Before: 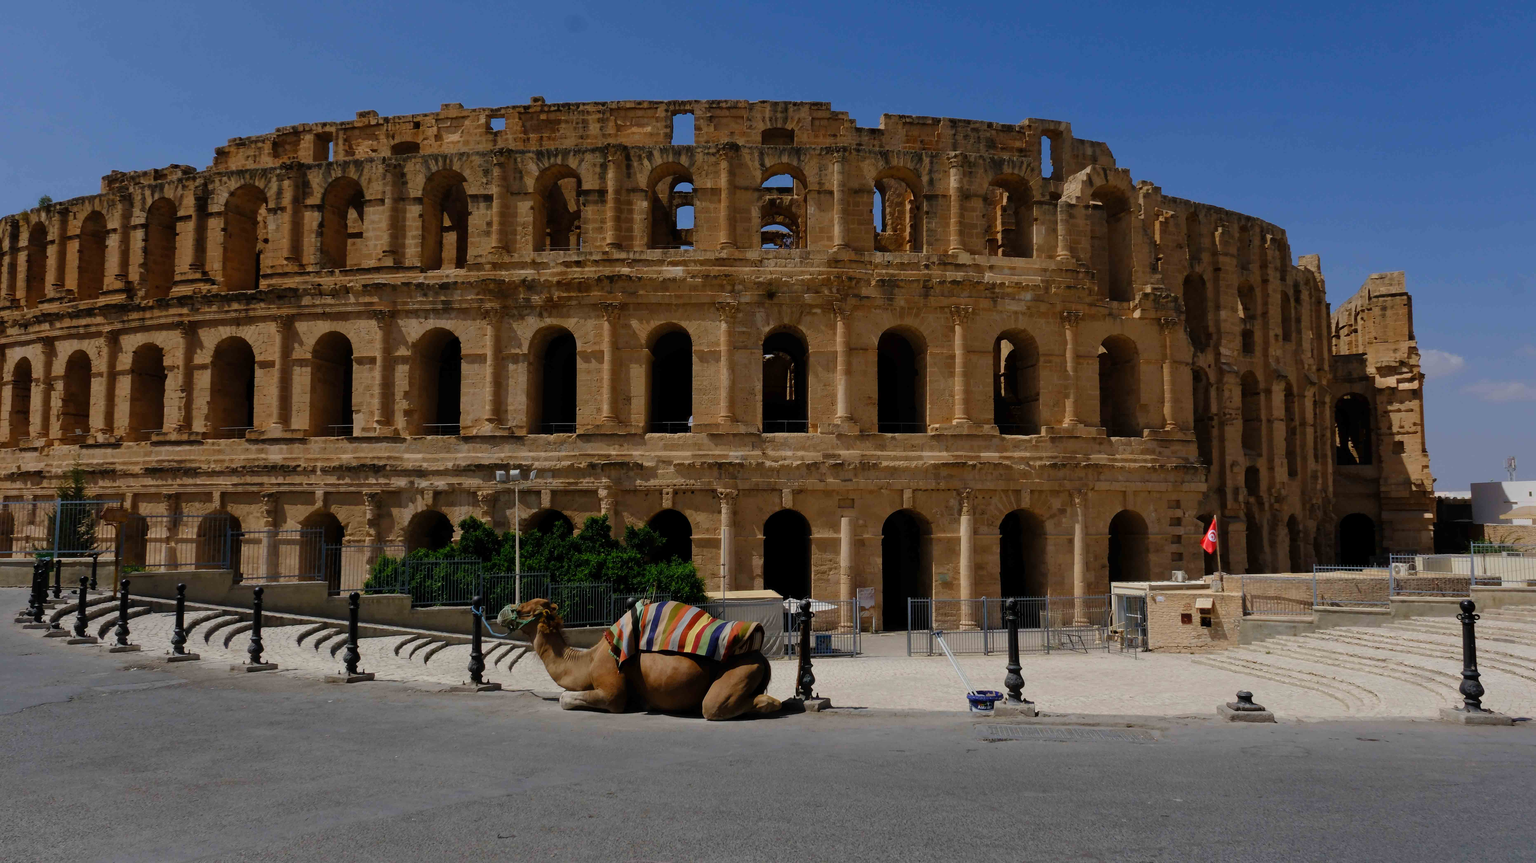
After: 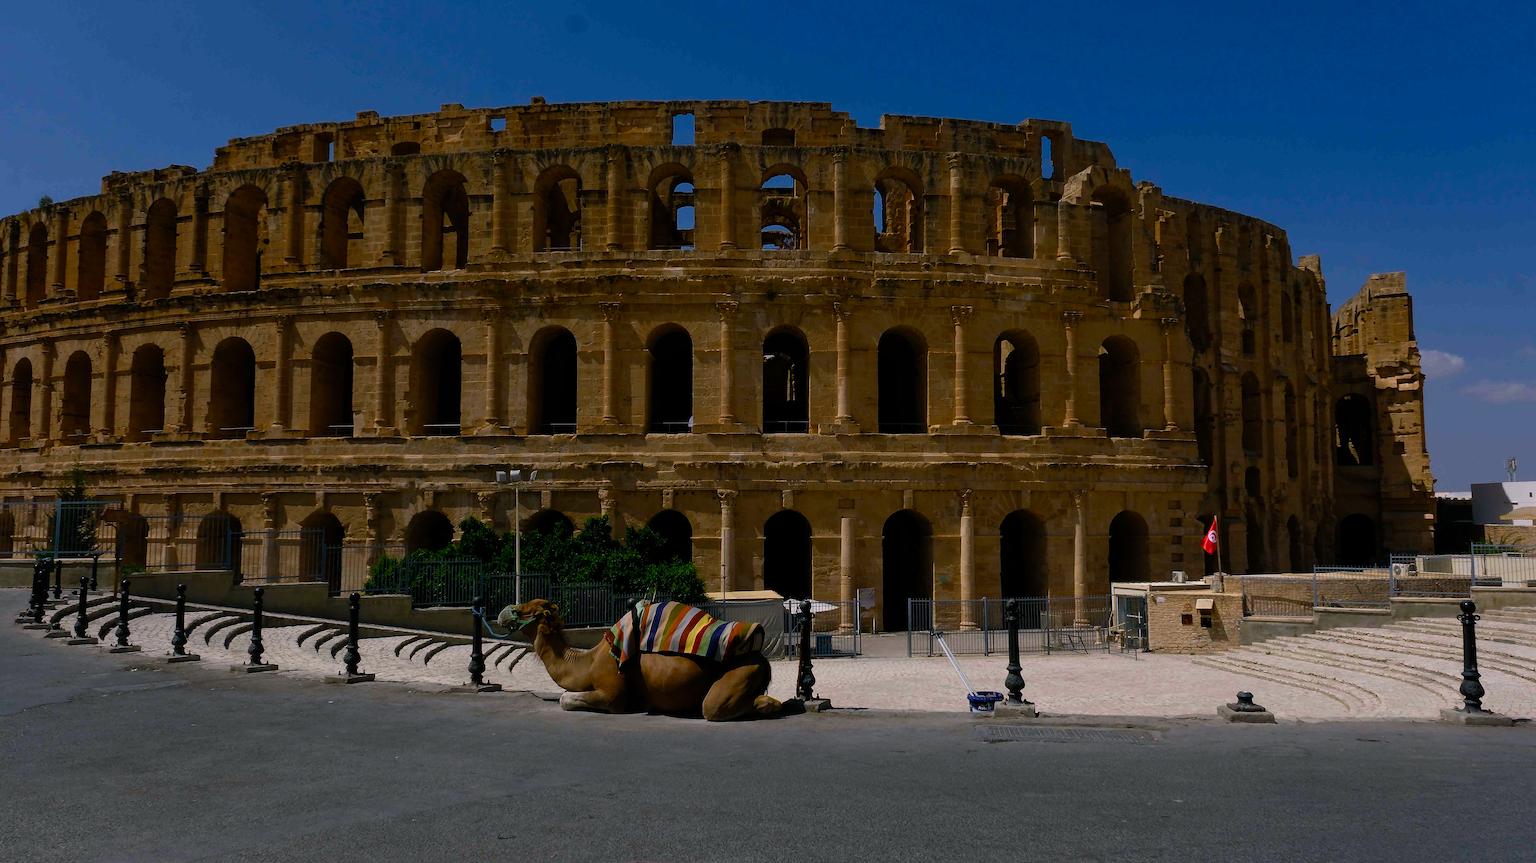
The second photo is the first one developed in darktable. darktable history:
color balance rgb: shadows lift › chroma 2.819%, shadows lift › hue 193.46°, highlights gain › chroma 2.051%, highlights gain › hue 290.29°, linear chroma grading › global chroma 20.326%, perceptual saturation grading › global saturation 19.802%, perceptual brilliance grading › highlights 3.985%, perceptual brilliance grading › mid-tones -17.188%, perceptual brilliance grading › shadows -41.764%
sharpen: on, module defaults
